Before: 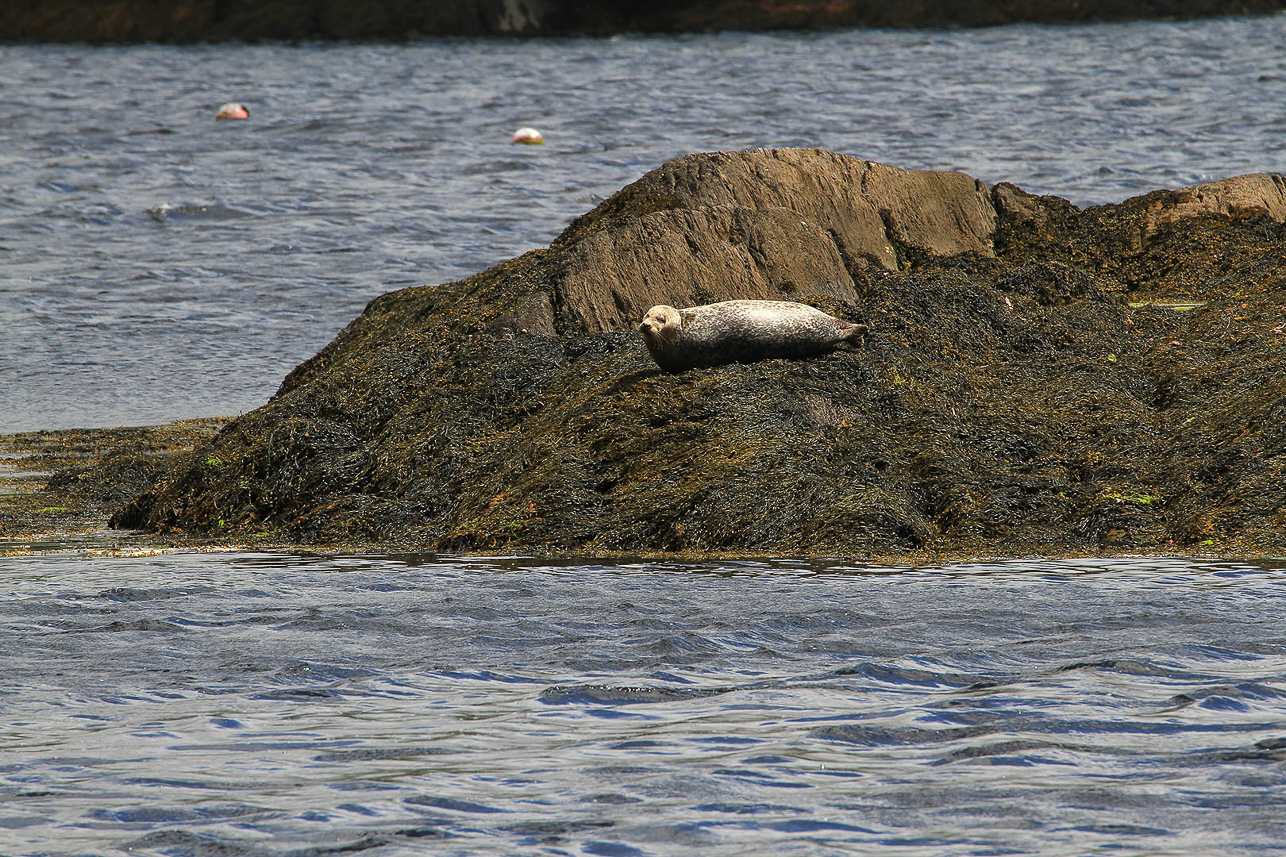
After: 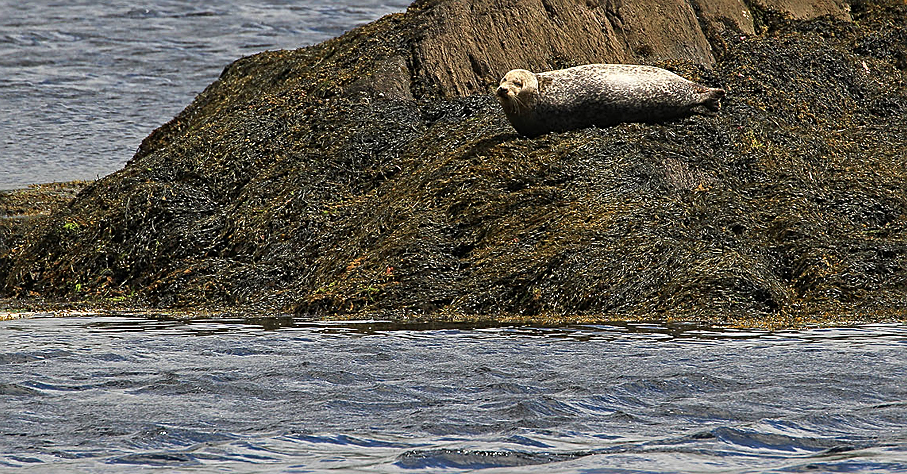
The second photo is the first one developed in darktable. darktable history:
sharpen: on, module defaults
crop: left 11.123%, top 27.61%, right 18.3%, bottom 17.034%
